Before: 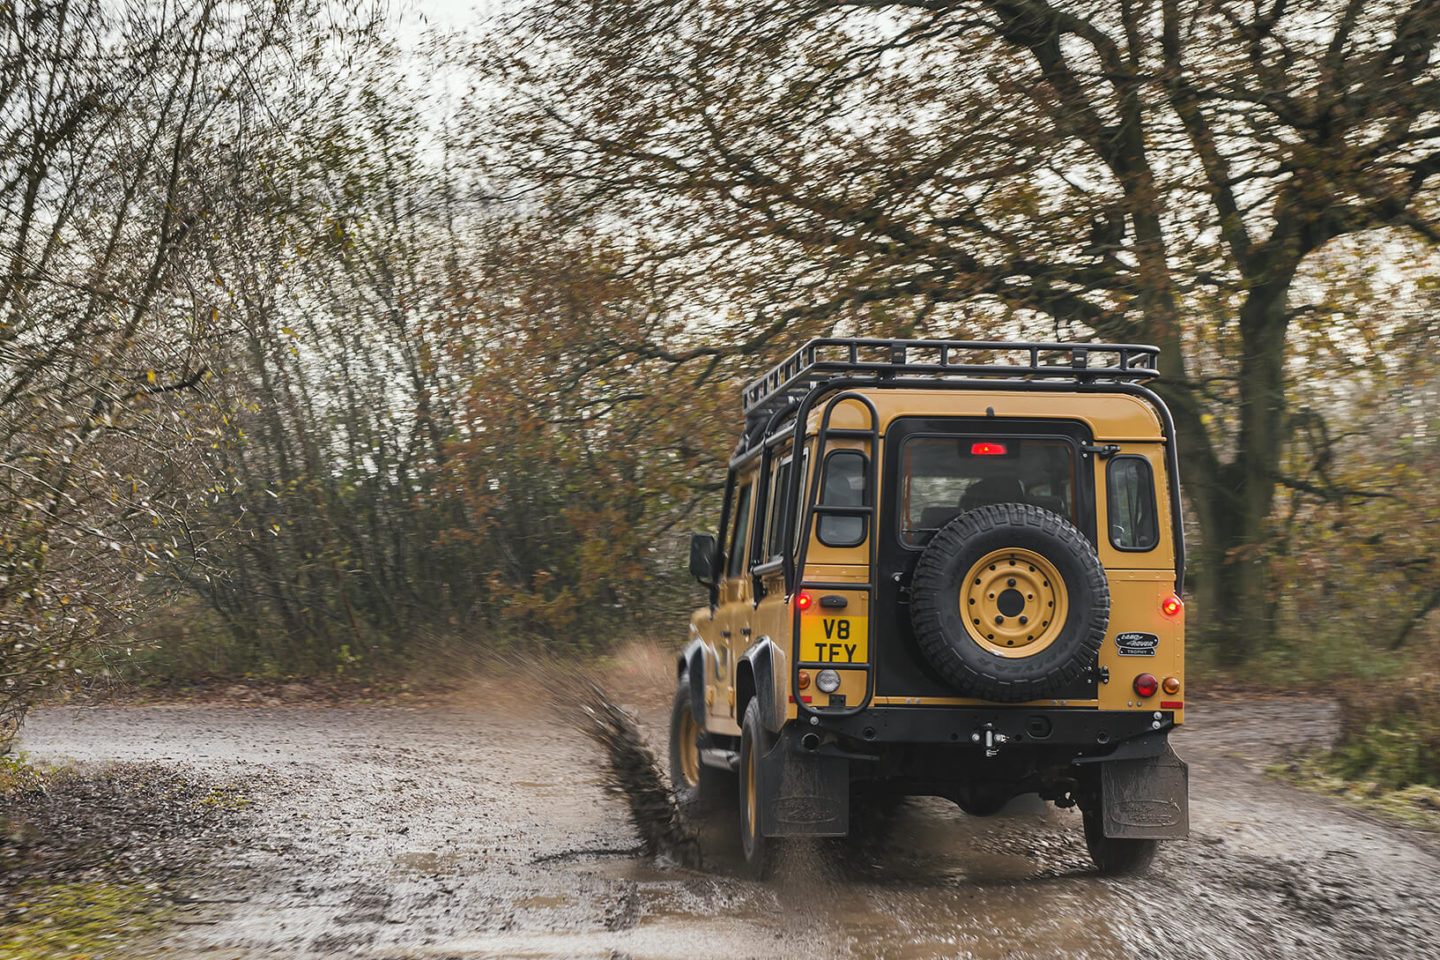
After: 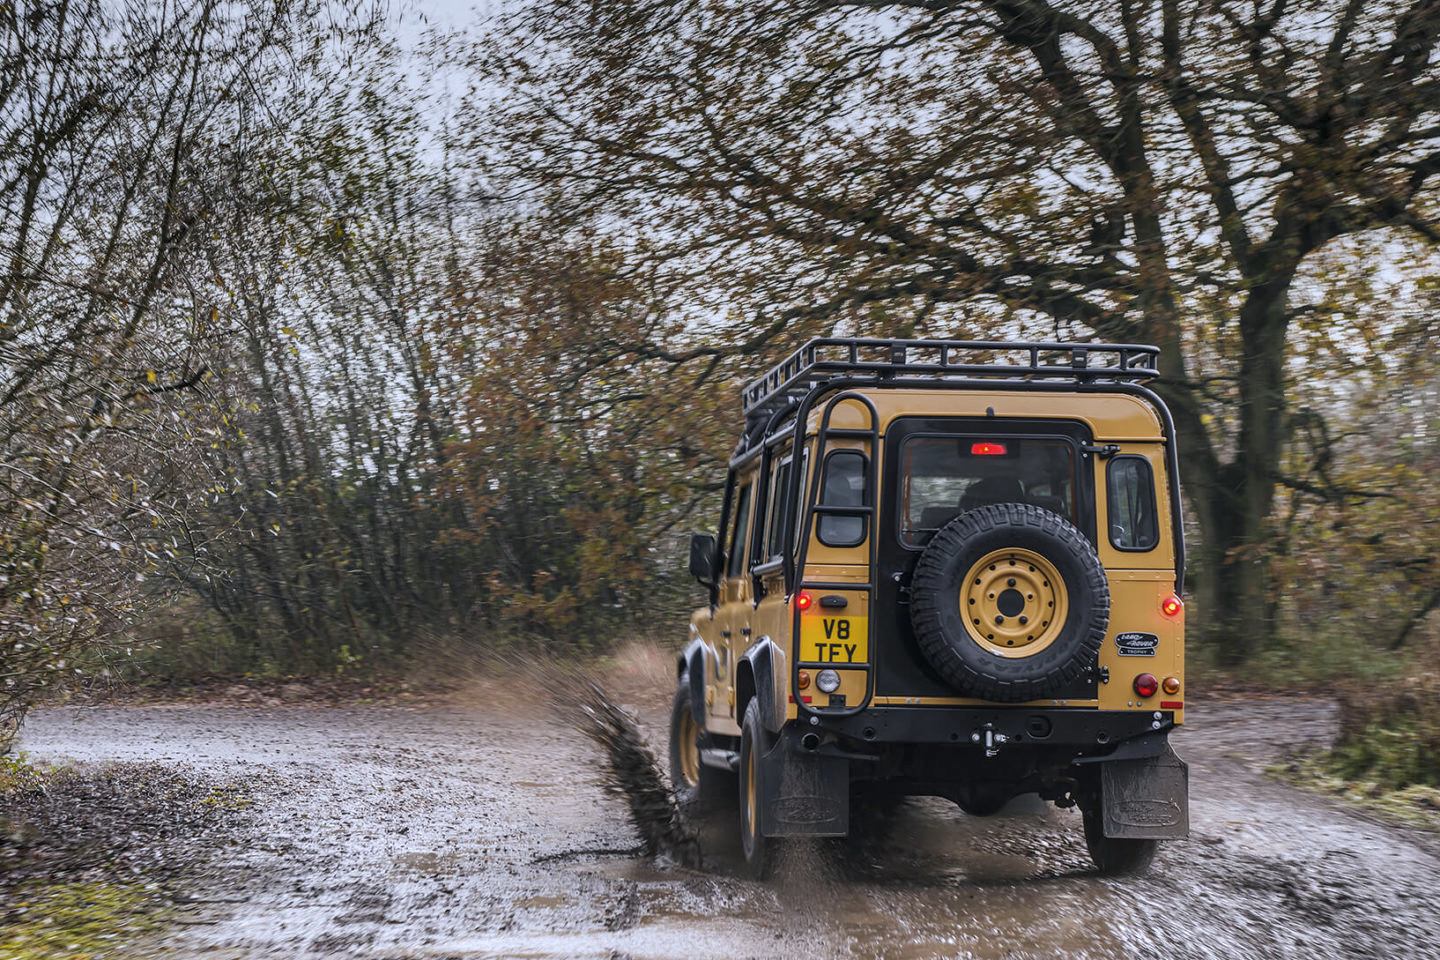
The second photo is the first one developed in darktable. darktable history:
white balance: red 0.967, blue 1.119, emerald 0.756
local contrast: detail 130%
graduated density: on, module defaults
